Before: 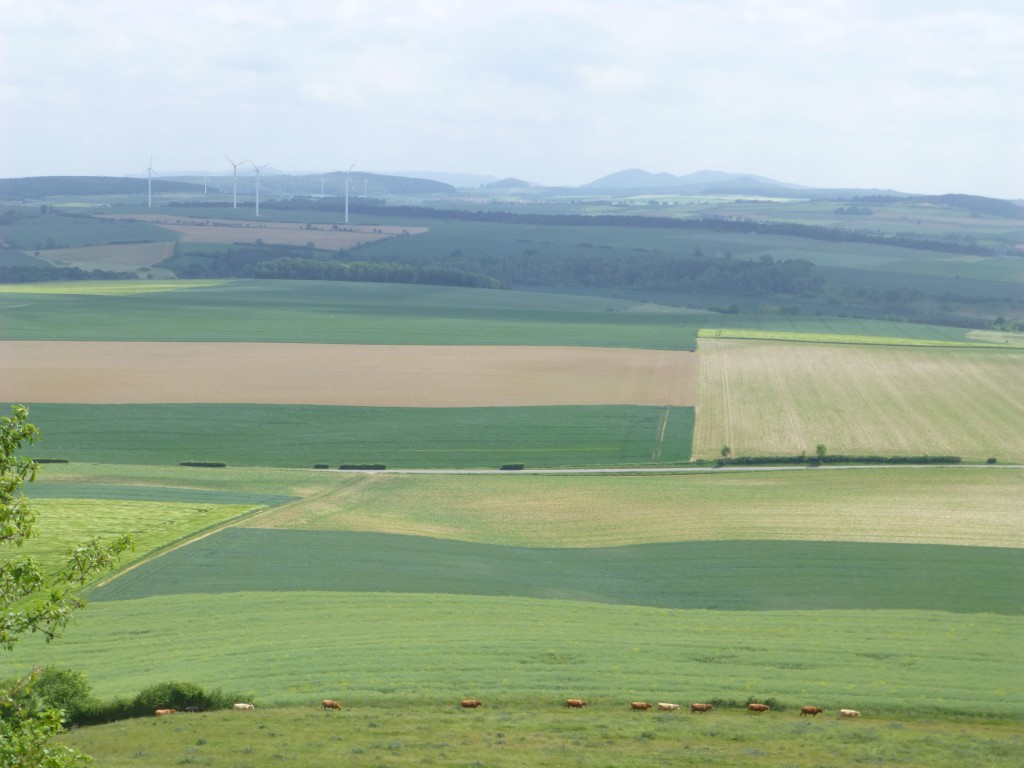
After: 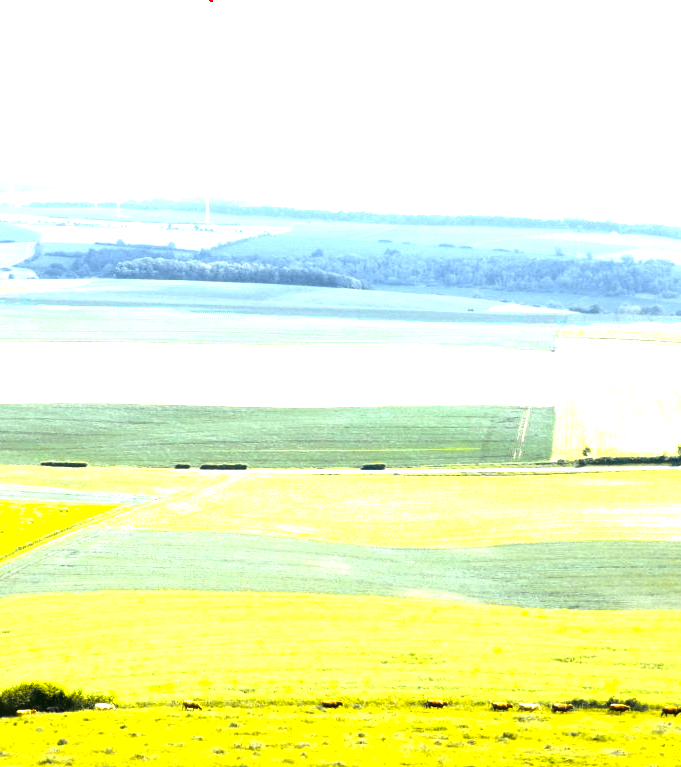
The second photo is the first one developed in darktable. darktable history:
tone curve: curves: ch0 [(0, 0) (0.07, 0.052) (0.23, 0.254) (0.486, 0.53) (0.822, 0.825) (0.994, 0.955)]; ch1 [(0, 0) (0.226, 0.261) (0.379, 0.442) (0.469, 0.472) (0.495, 0.495) (0.514, 0.504) (0.561, 0.568) (0.59, 0.612) (1, 1)]; ch2 [(0, 0) (0.269, 0.299) (0.459, 0.441) (0.498, 0.499) (0.523, 0.52) (0.586, 0.569) (0.635, 0.617) (0.659, 0.681) (0.718, 0.764) (1, 1)], color space Lab, independent channels, preserve colors none
color balance rgb: power › hue 172.46°, perceptual saturation grading › global saturation 32.862%, perceptual brilliance grading › highlights 74.334%, perceptual brilliance grading › shadows -30.04%, global vibrance 20%
crop and rotate: left 13.612%, right 19.79%
color zones: curves: ch0 [(0.25, 0.5) (0.423, 0.5) (0.443, 0.5) (0.521, 0.756) (0.568, 0.5) (0.576, 0.5) (0.75, 0.5)]; ch1 [(0.25, 0.5) (0.423, 0.5) (0.443, 0.5) (0.539, 0.873) (0.624, 0.565) (0.631, 0.5) (0.75, 0.5)]
tone equalizer: -8 EV -1.06 EV, -7 EV -1.01 EV, -6 EV -0.834 EV, -5 EV -0.578 EV, -3 EV 0.549 EV, -2 EV 0.888 EV, -1 EV 1 EV, +0 EV 1.06 EV, edges refinement/feathering 500, mask exposure compensation -1.57 EV, preserve details no
